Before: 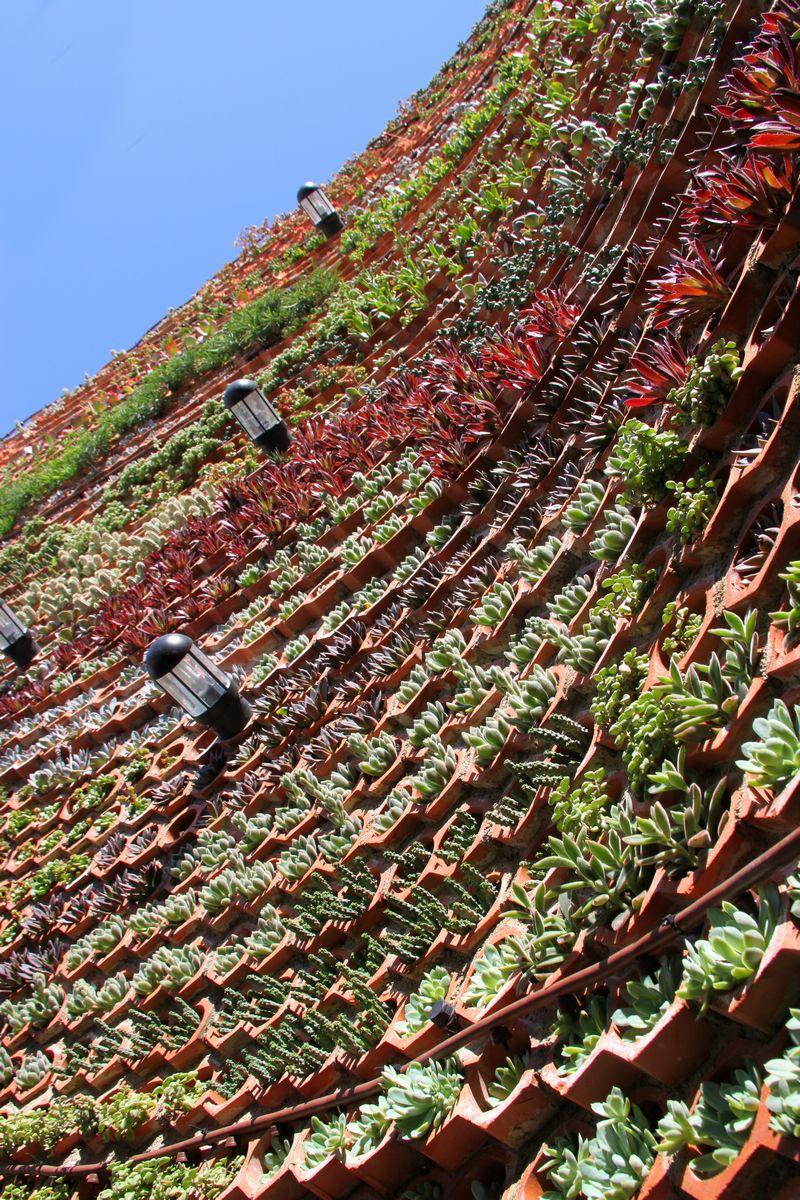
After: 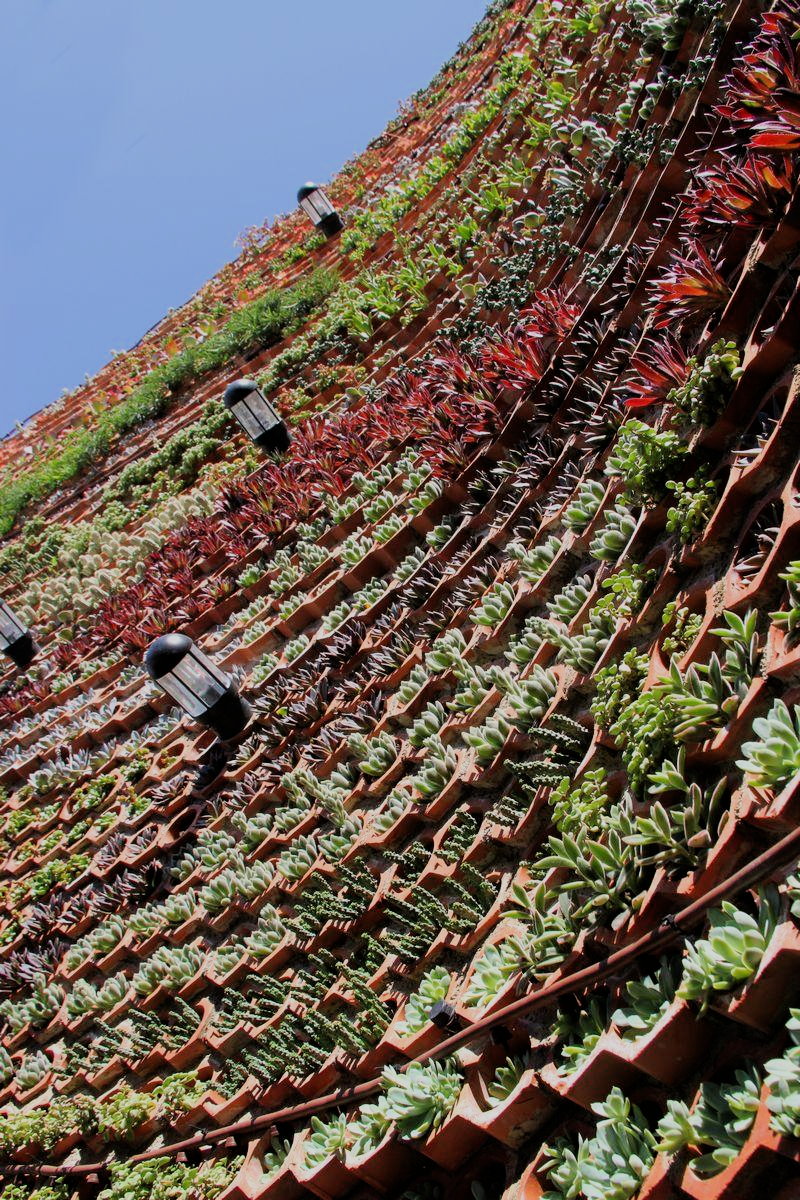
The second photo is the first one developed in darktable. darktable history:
filmic rgb: black relative exposure -7.65 EV, white relative exposure 4.56 EV, hardness 3.61, contrast 1.062
